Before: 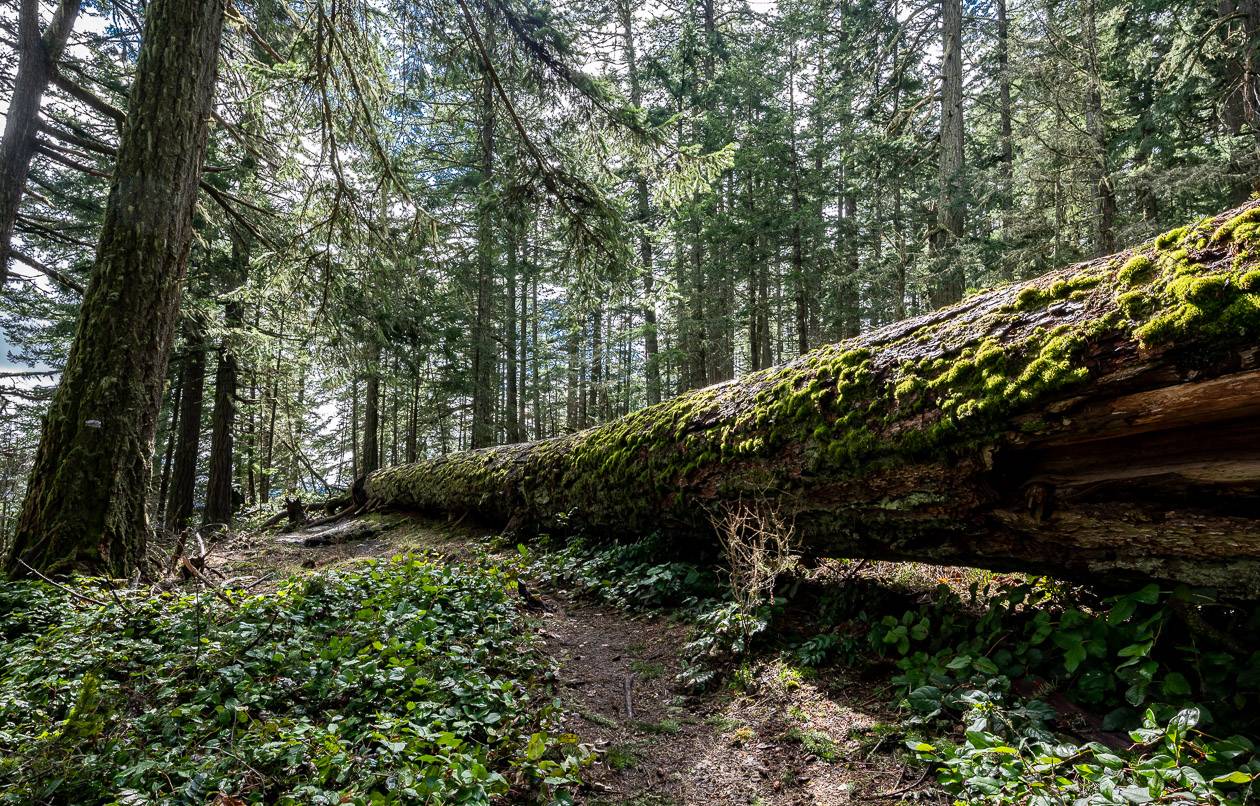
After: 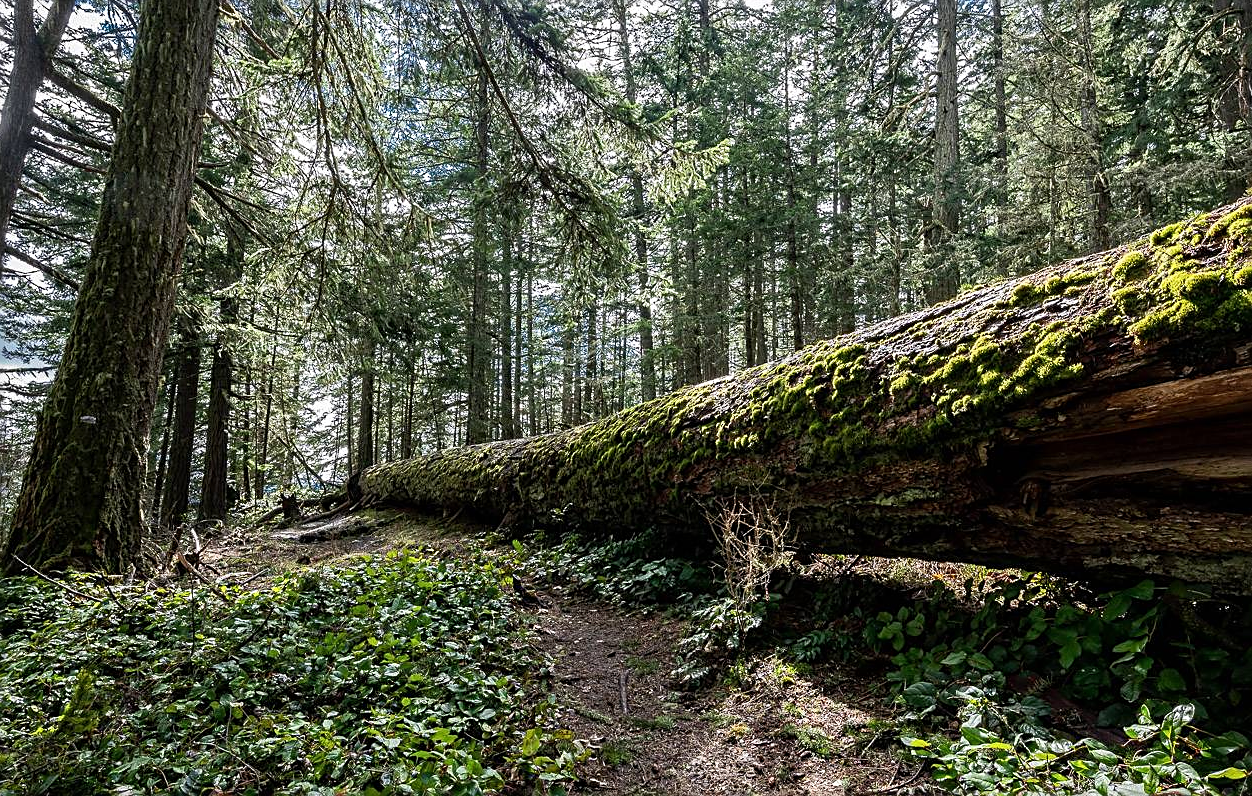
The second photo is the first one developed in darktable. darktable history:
sharpen: on, module defaults
crop: left 0.412%, top 0.533%, right 0.15%, bottom 0.655%
